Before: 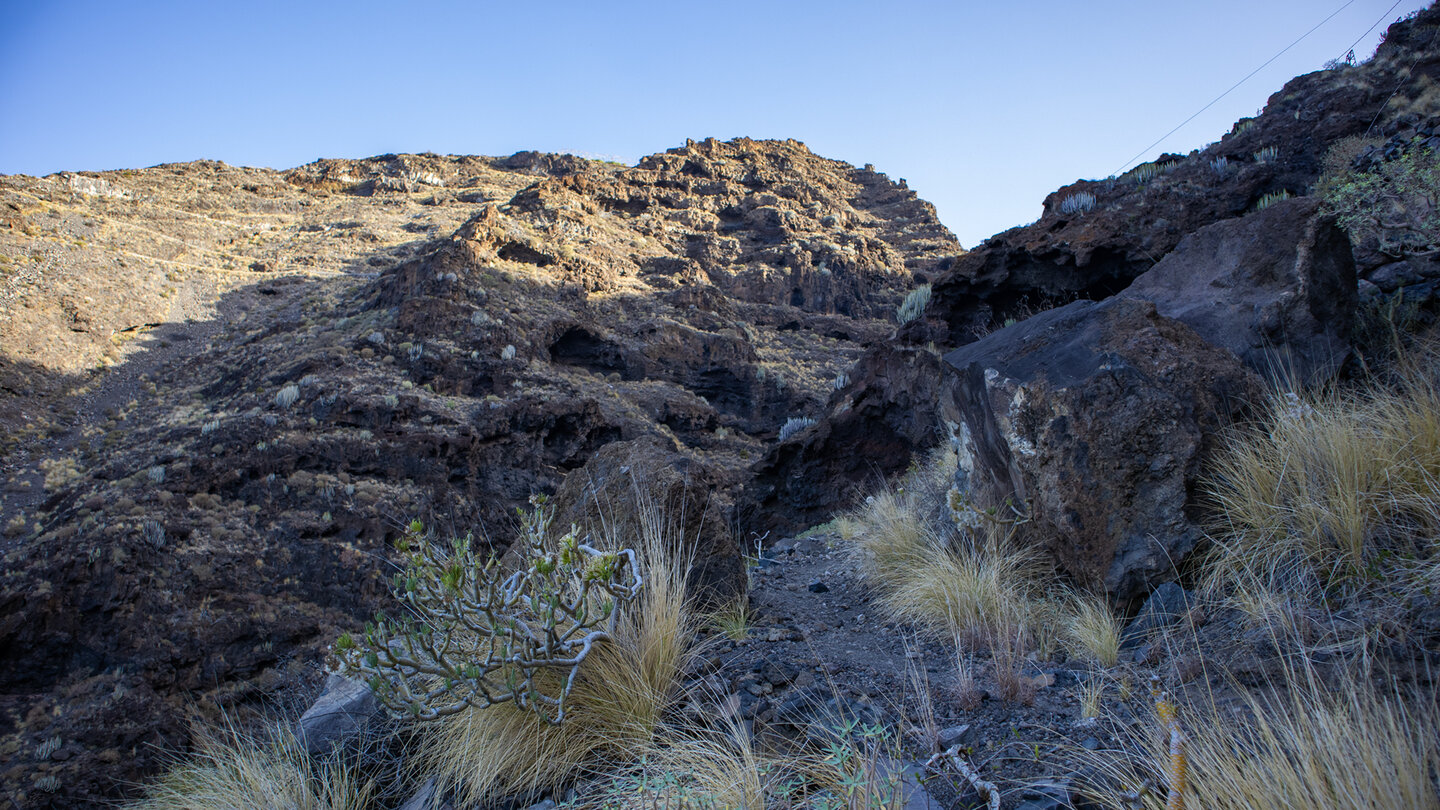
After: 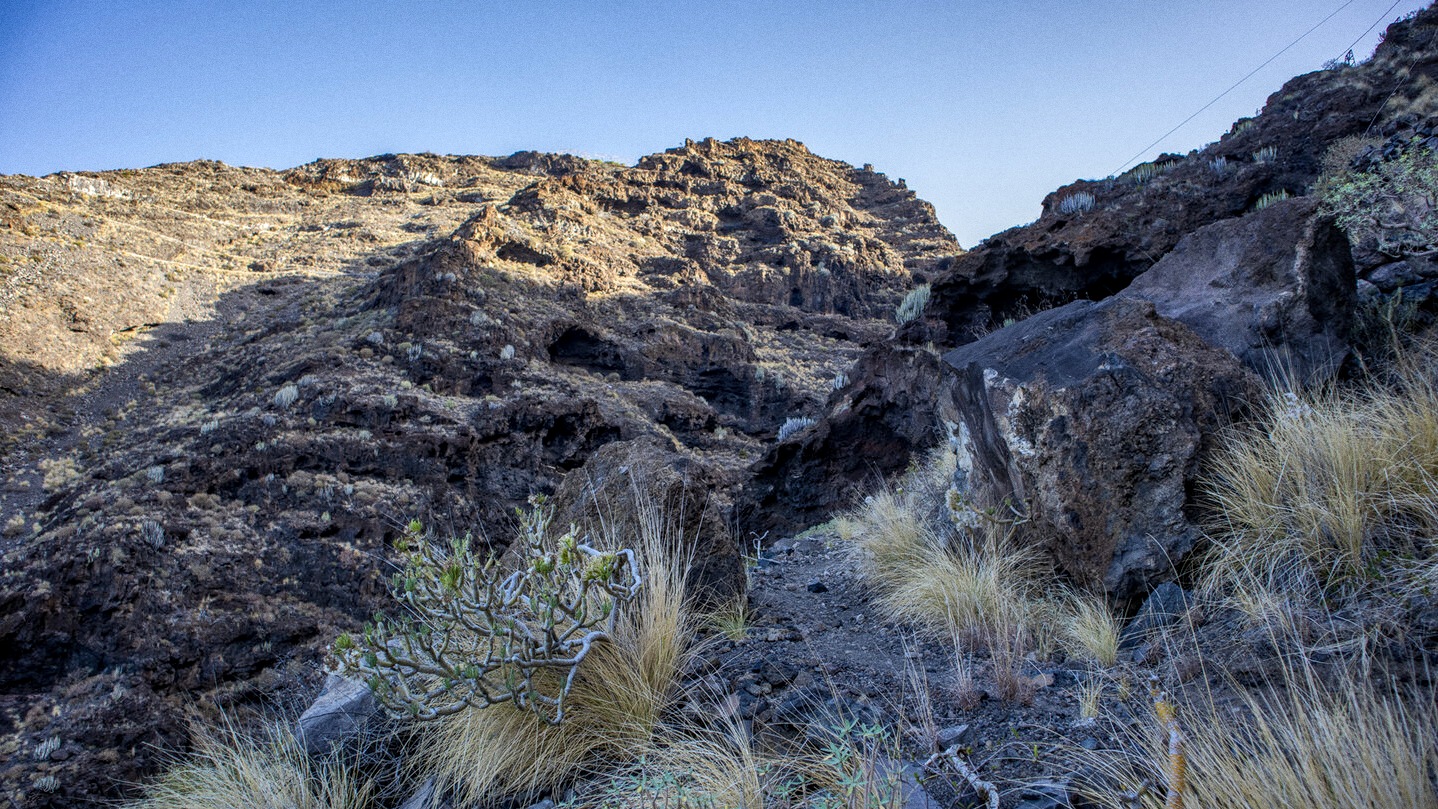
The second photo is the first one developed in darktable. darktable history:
shadows and highlights: low approximation 0.01, soften with gaussian
grain: coarseness 7.08 ISO, strength 21.67%, mid-tones bias 59.58%
local contrast: on, module defaults
crop and rotate: left 0.126%
